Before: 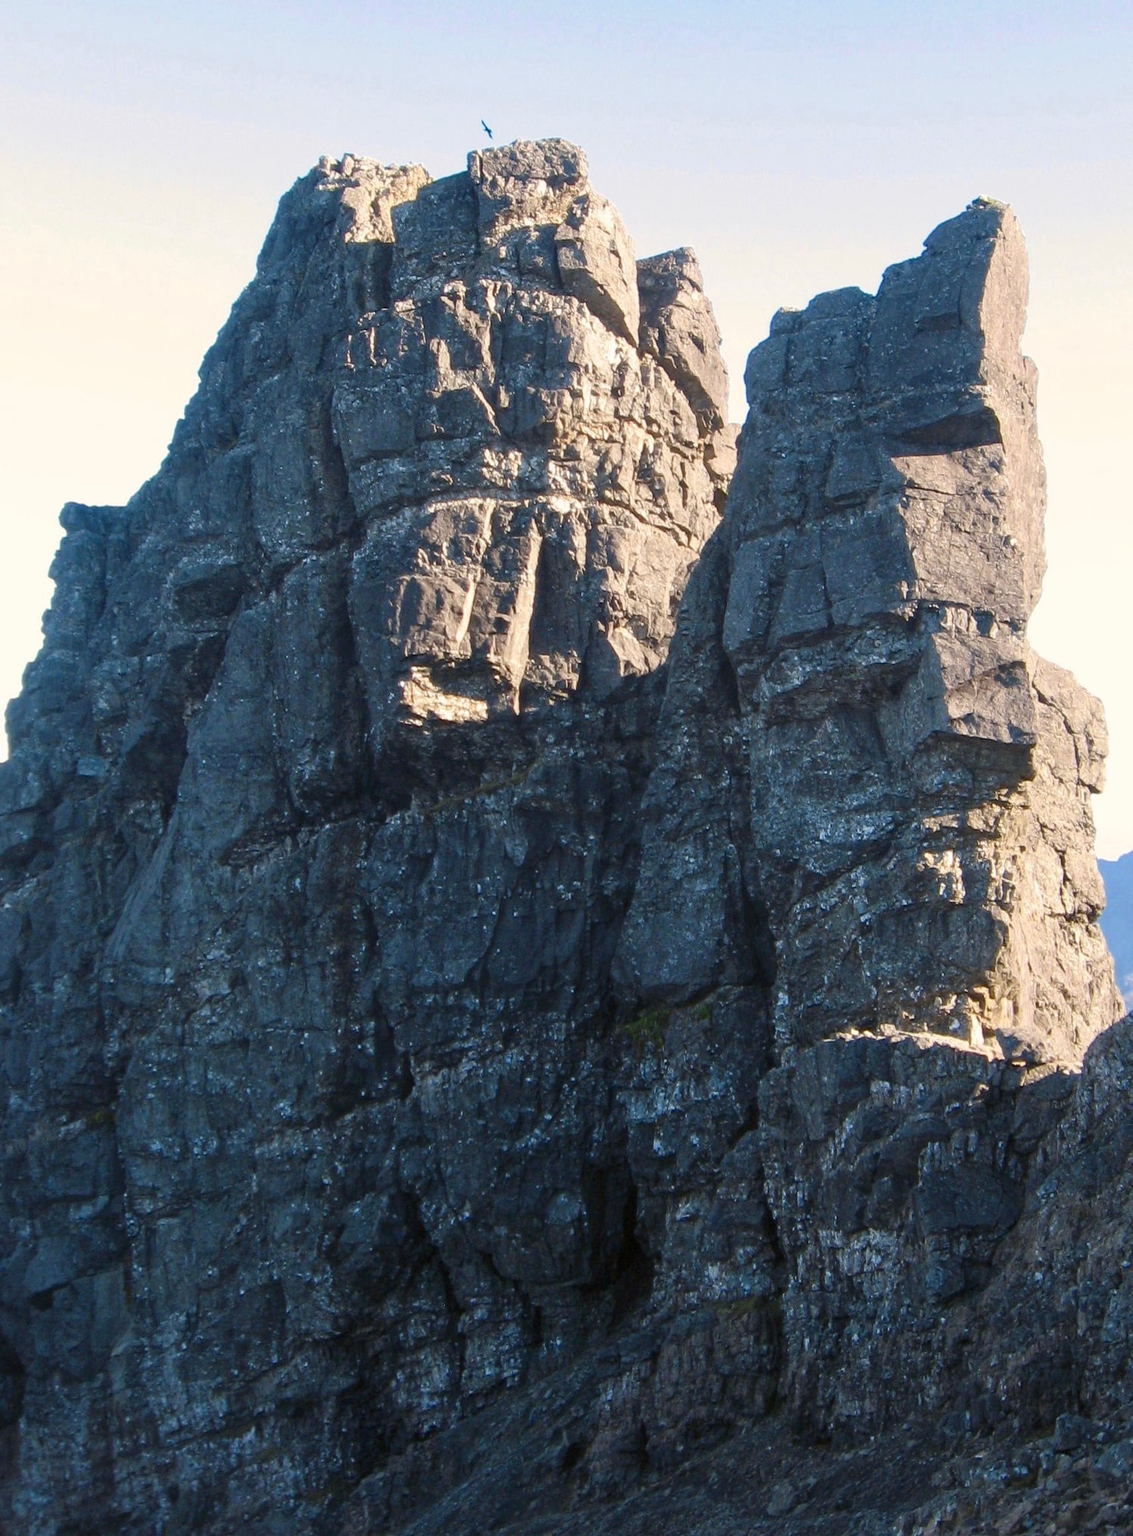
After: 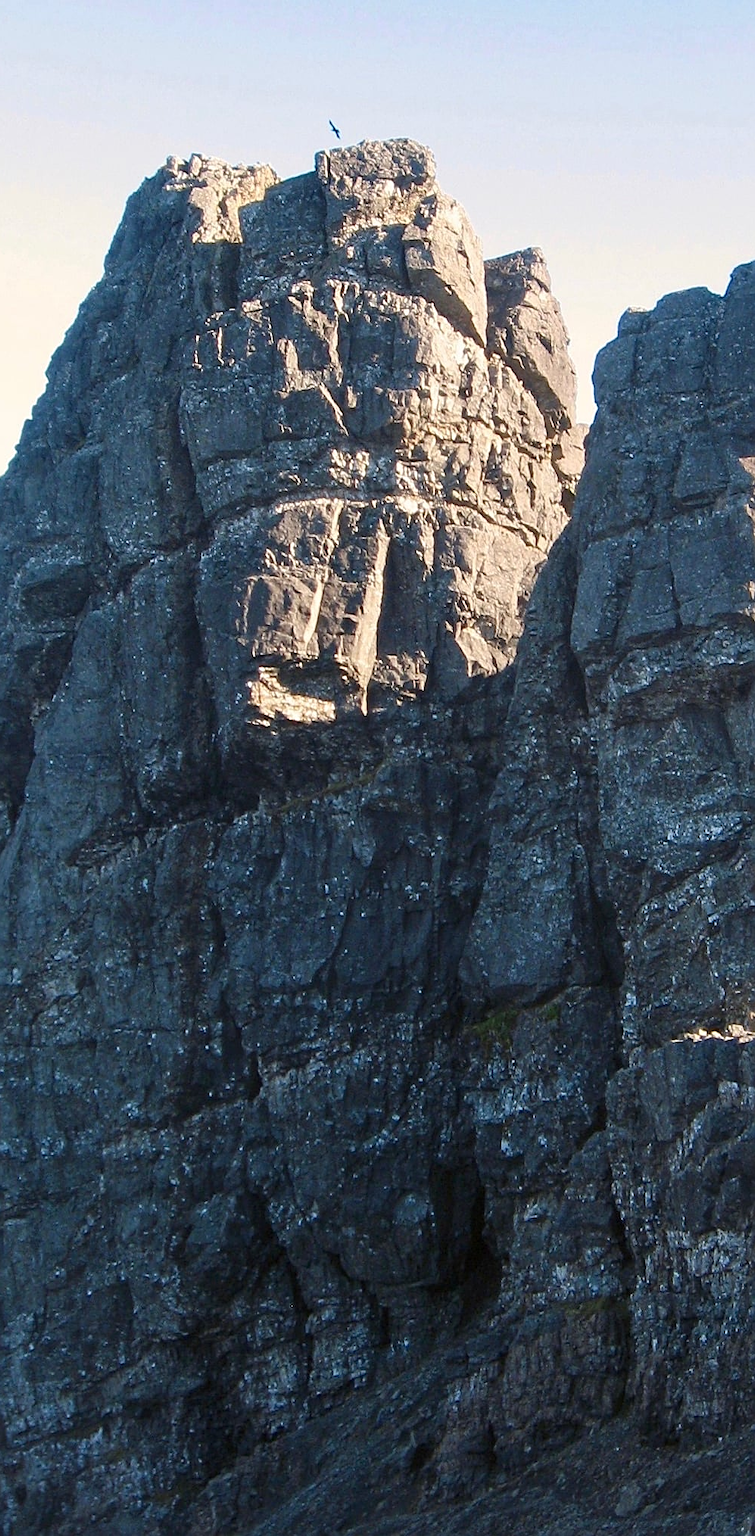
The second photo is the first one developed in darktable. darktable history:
crop and rotate: left 13.537%, right 19.796%
sharpen: on, module defaults
